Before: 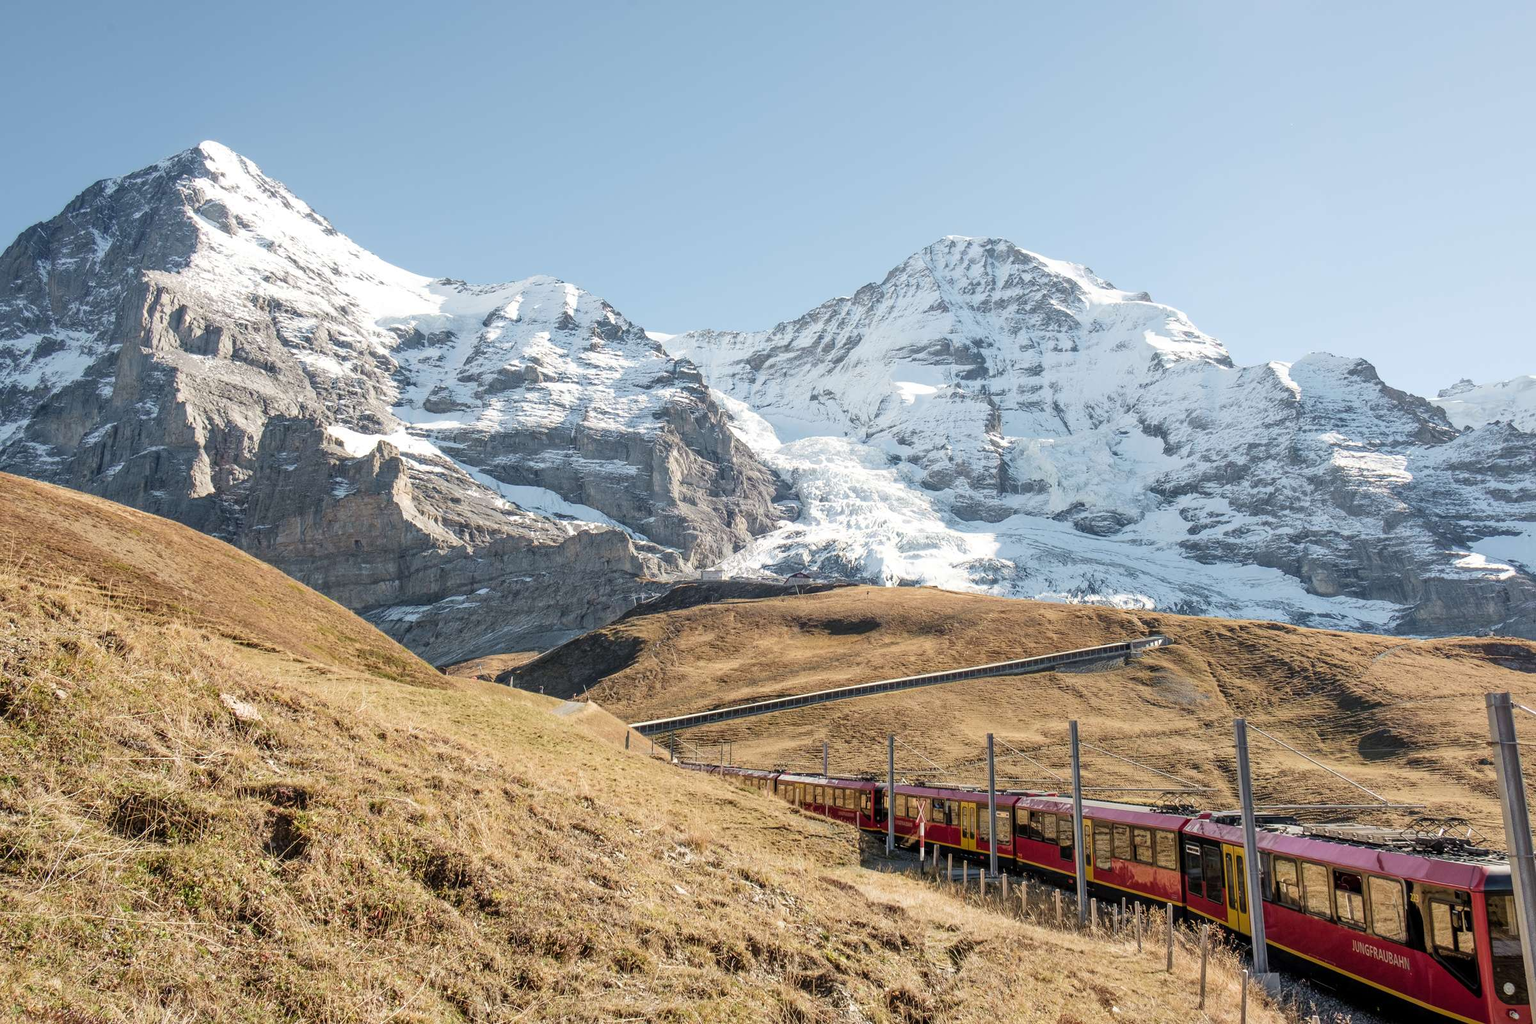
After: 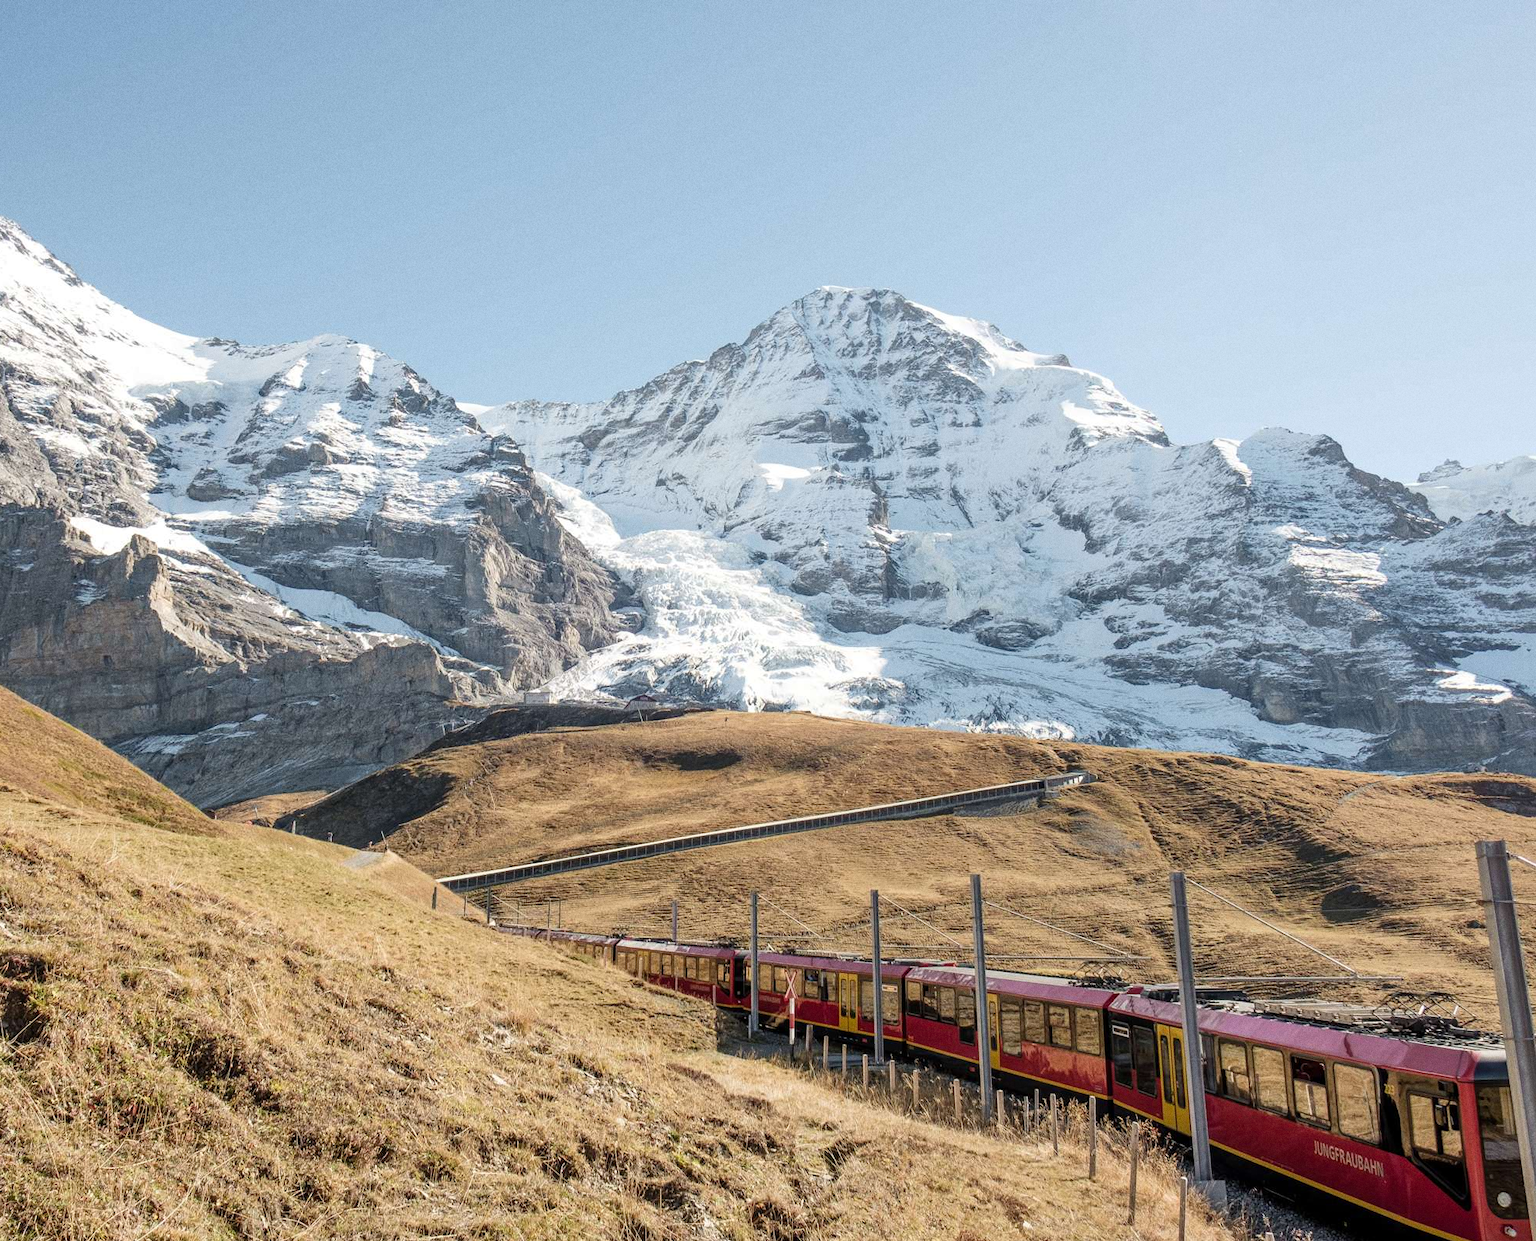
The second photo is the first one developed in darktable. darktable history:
grain: coarseness 0.09 ISO
crop: left 17.582%, bottom 0.031%
